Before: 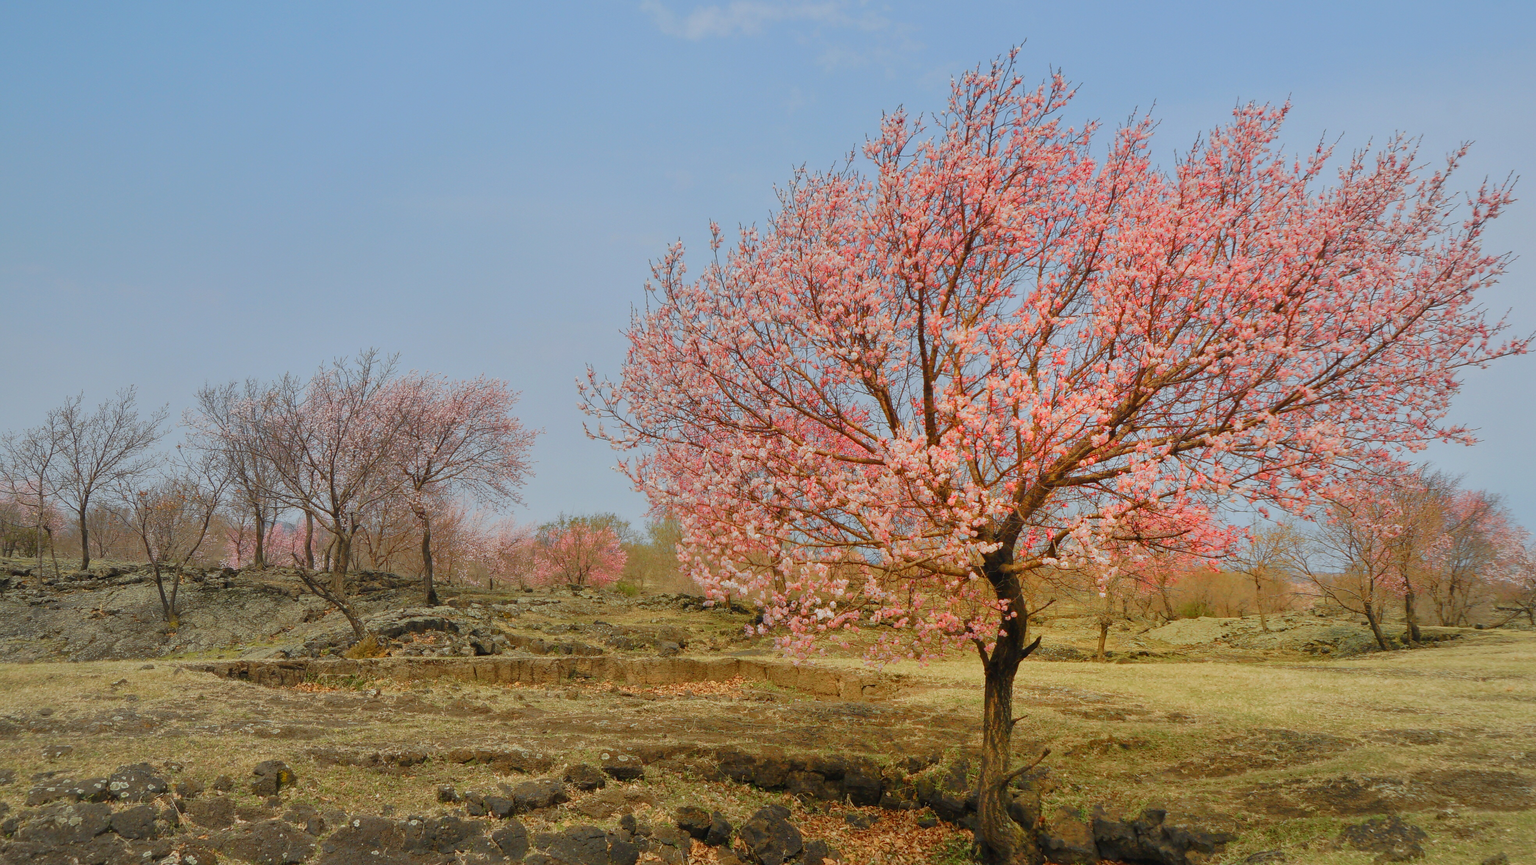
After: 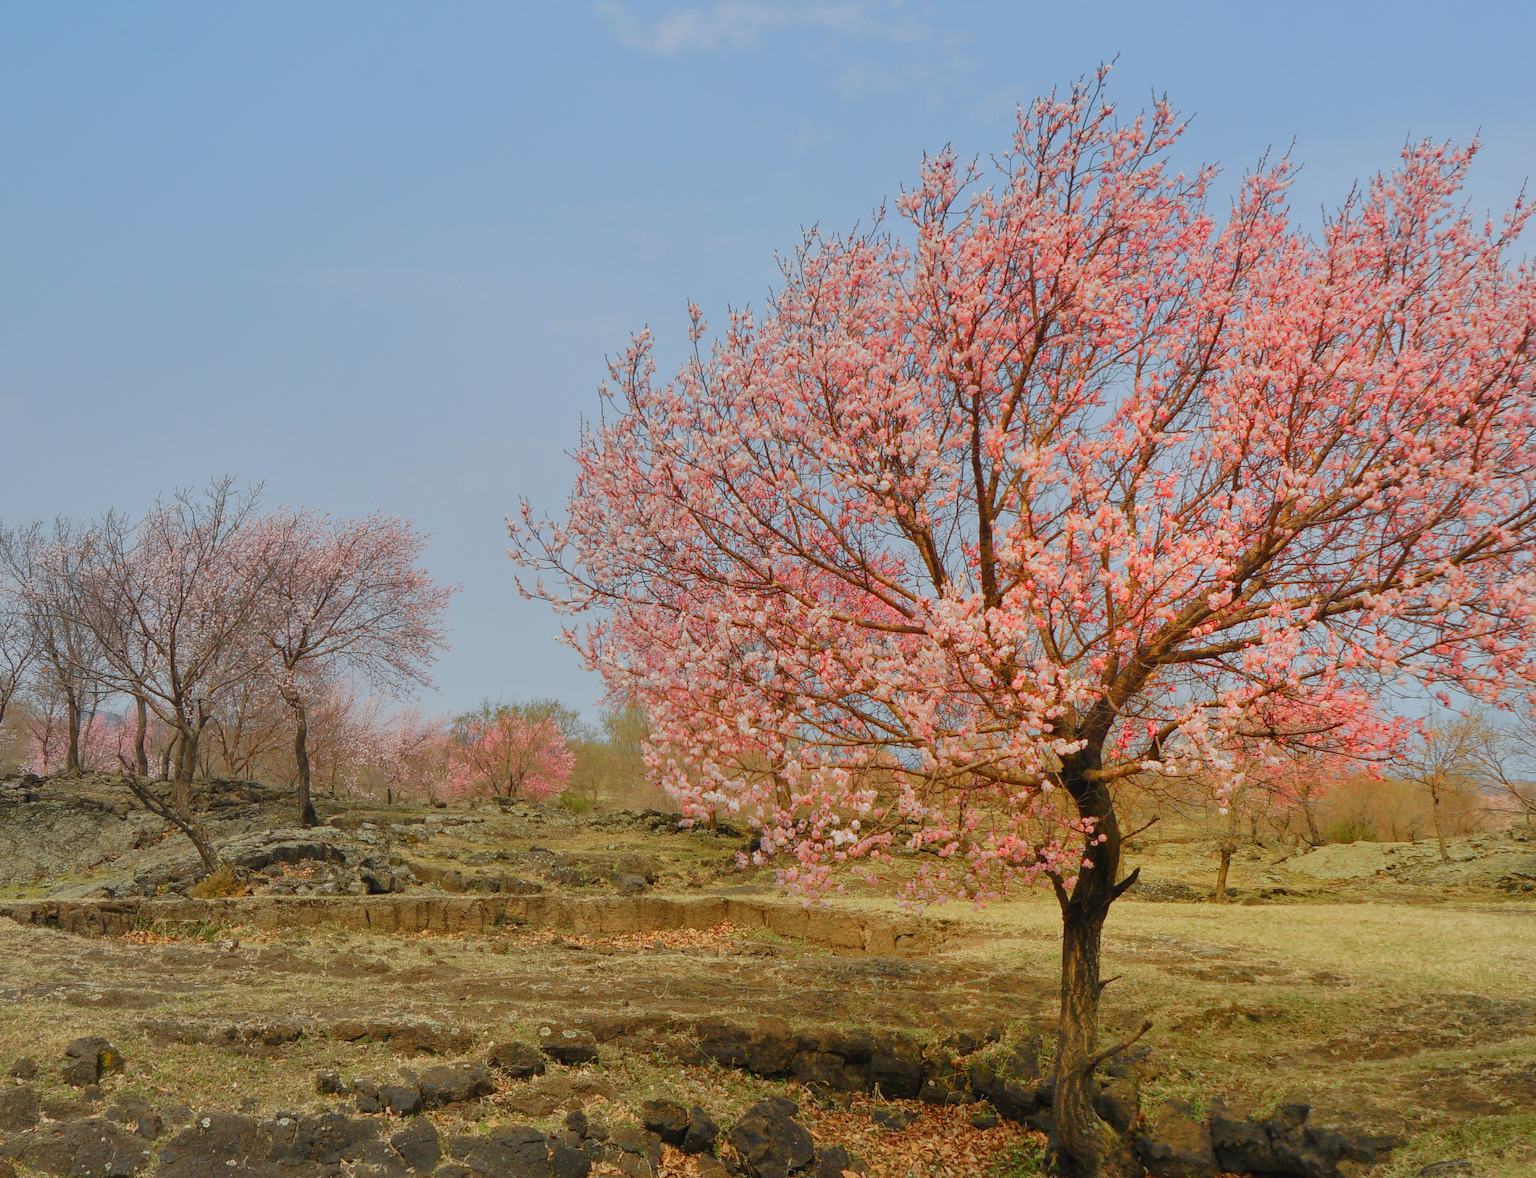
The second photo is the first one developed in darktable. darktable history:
crop: left 13.401%, top 0%, right 13.252%
